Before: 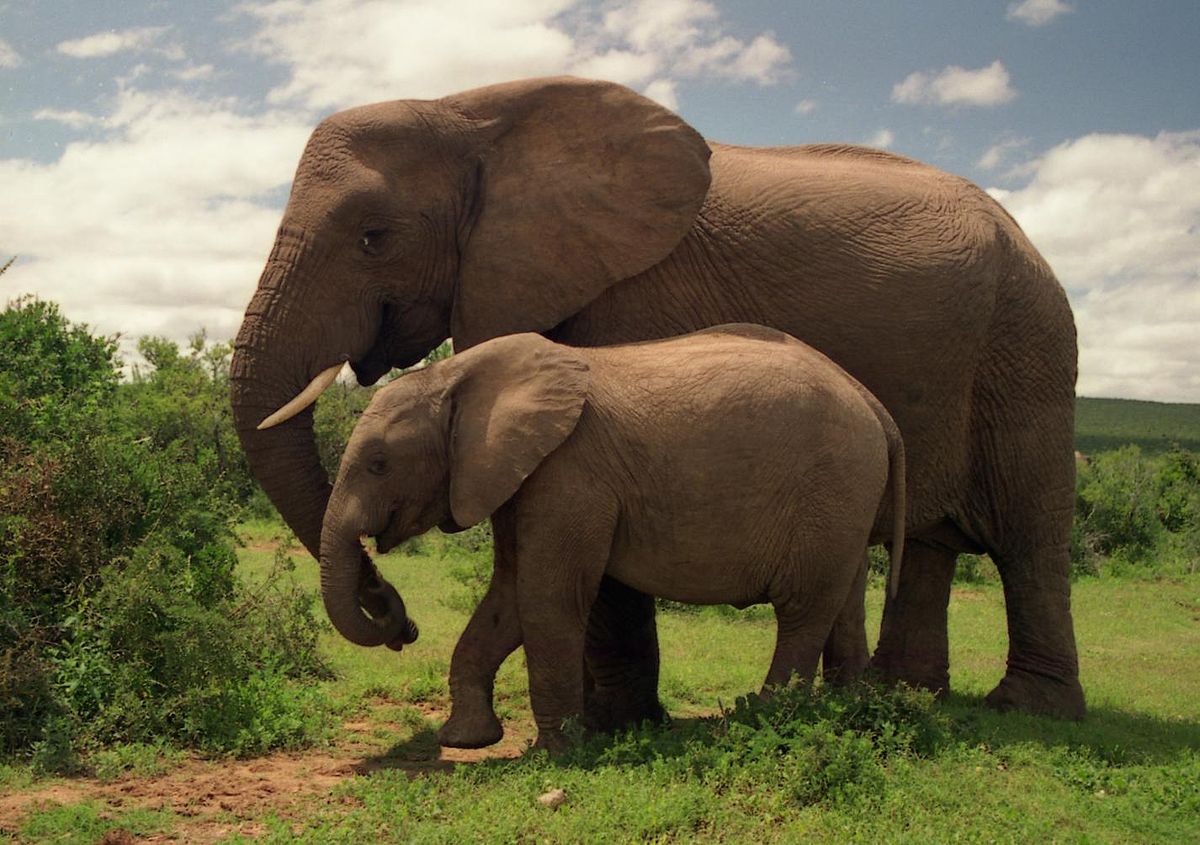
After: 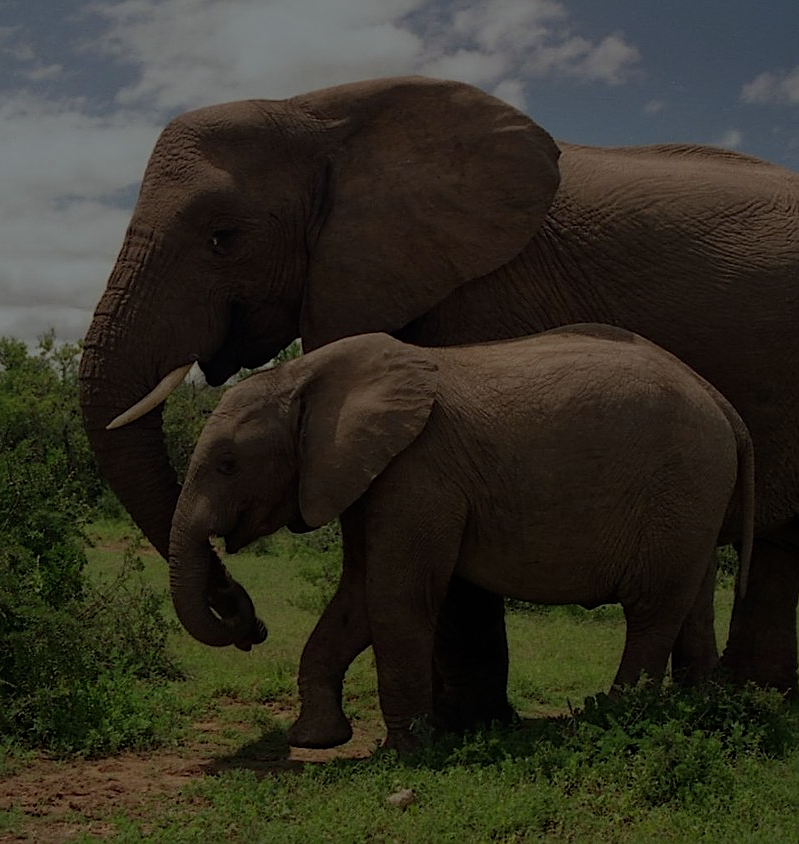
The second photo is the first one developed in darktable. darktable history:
crop and rotate: left 12.648%, right 20.685%
exposure: exposure -2.002 EV, compensate highlight preservation false
white balance: red 0.954, blue 1.079
color zones: curves: ch0 [(0, 0.5) (0.143, 0.5) (0.286, 0.5) (0.429, 0.495) (0.571, 0.437) (0.714, 0.44) (0.857, 0.496) (1, 0.5)]
sharpen: on, module defaults
